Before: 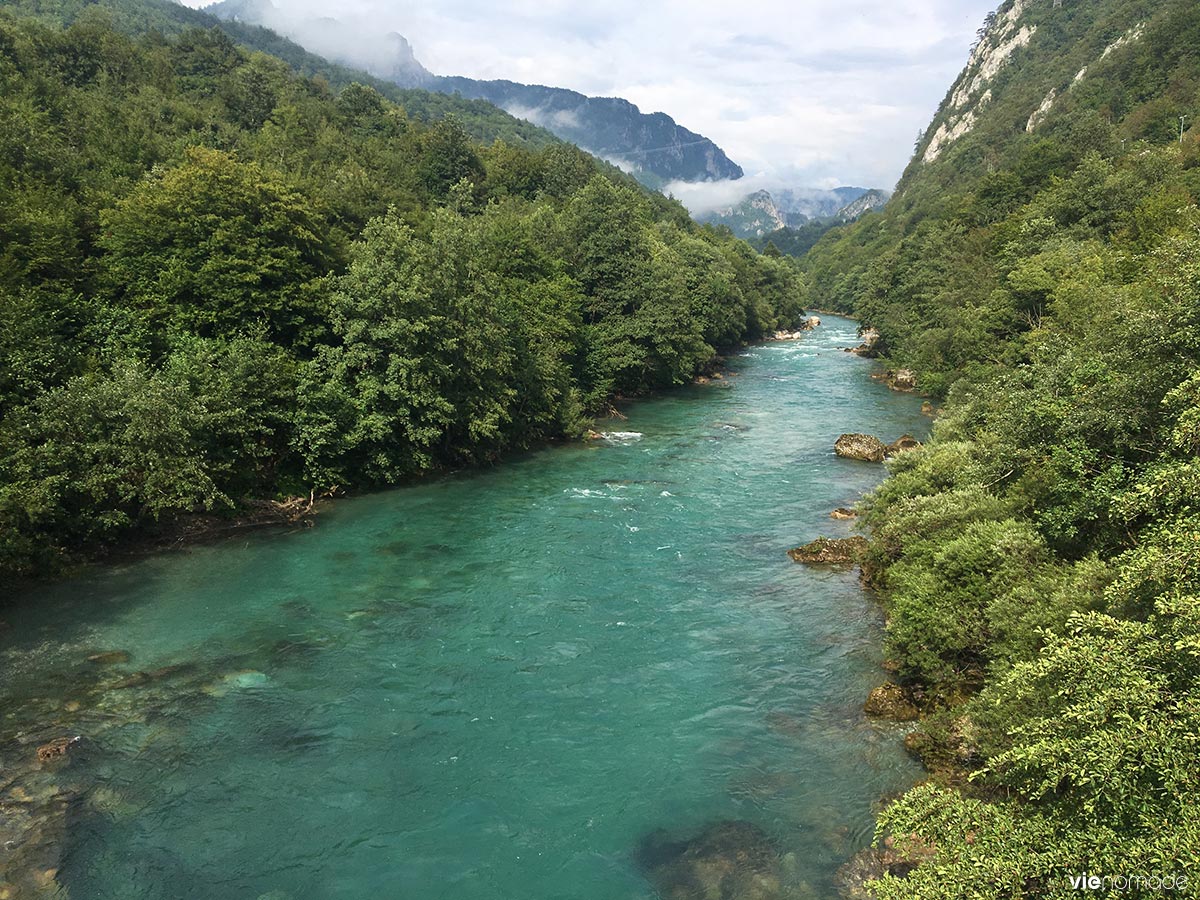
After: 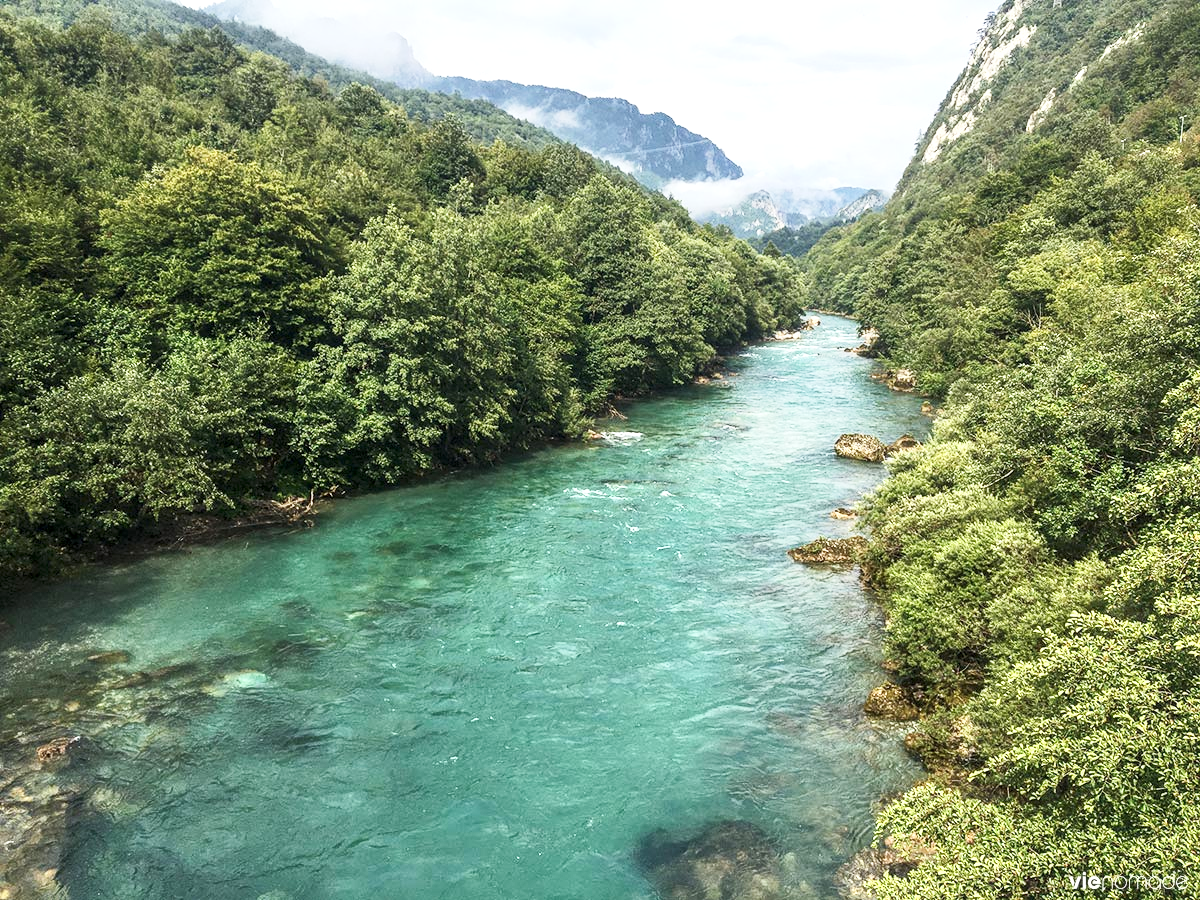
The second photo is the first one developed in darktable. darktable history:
local contrast: detail 130%
tone equalizer: -8 EV 0.005 EV, -7 EV -0.041 EV, -6 EV 0.02 EV, -5 EV 0.023 EV, -4 EV 0.289 EV, -3 EV 0.631 EV, -2 EV 0.588 EV, -1 EV 0.191 EV, +0 EV 0.031 EV, edges refinement/feathering 500, mask exposure compensation -1.57 EV, preserve details no
base curve: curves: ch0 [(0, 0) (0.204, 0.334) (0.55, 0.733) (1, 1)], preserve colors none
